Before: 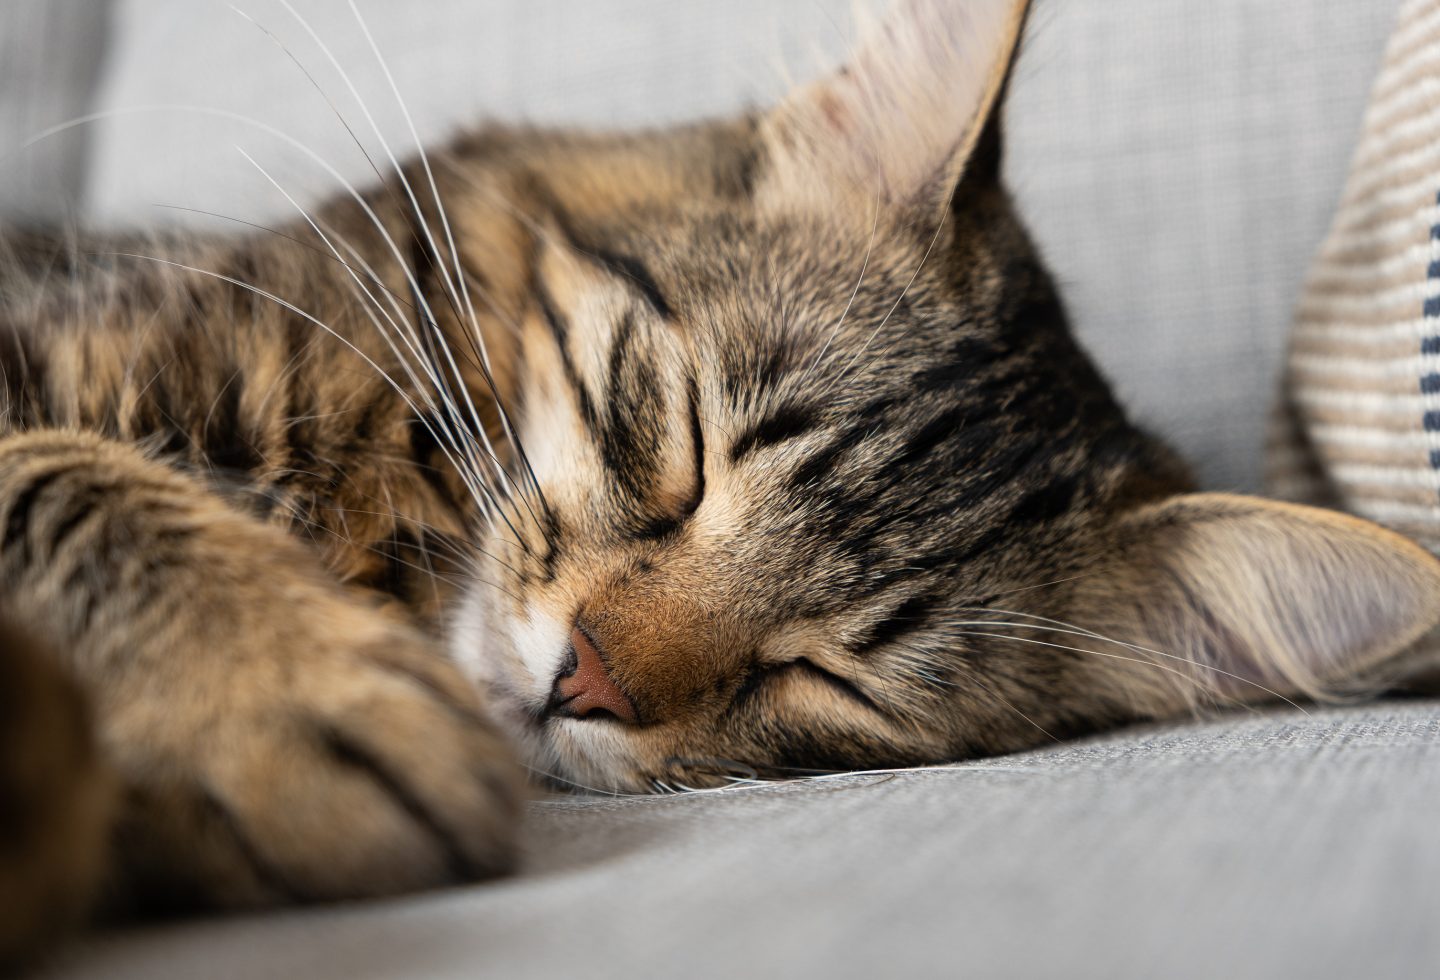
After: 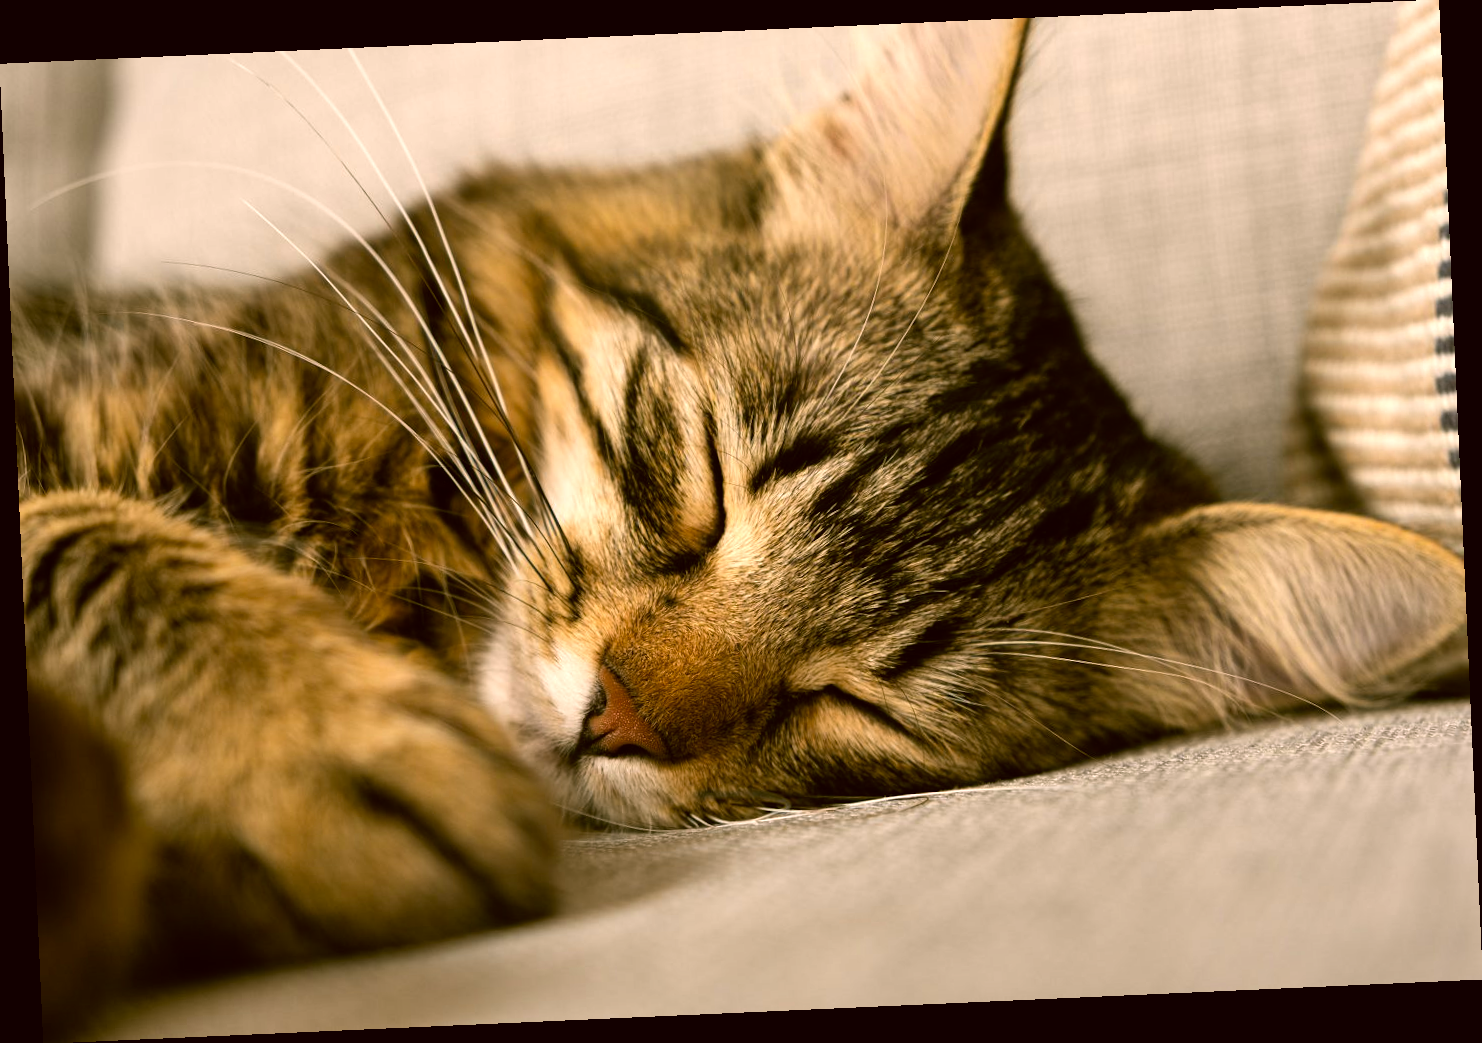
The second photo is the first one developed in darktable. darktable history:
rotate and perspective: rotation -2.56°, automatic cropping off
color balance rgb: linear chroma grading › global chroma 10%, global vibrance 10%, contrast 15%, saturation formula JzAzBz (2021)
shadows and highlights: shadows 32, highlights -32, soften with gaussian
color correction: highlights a* 8.98, highlights b* 15.09, shadows a* -0.49, shadows b* 26.52
